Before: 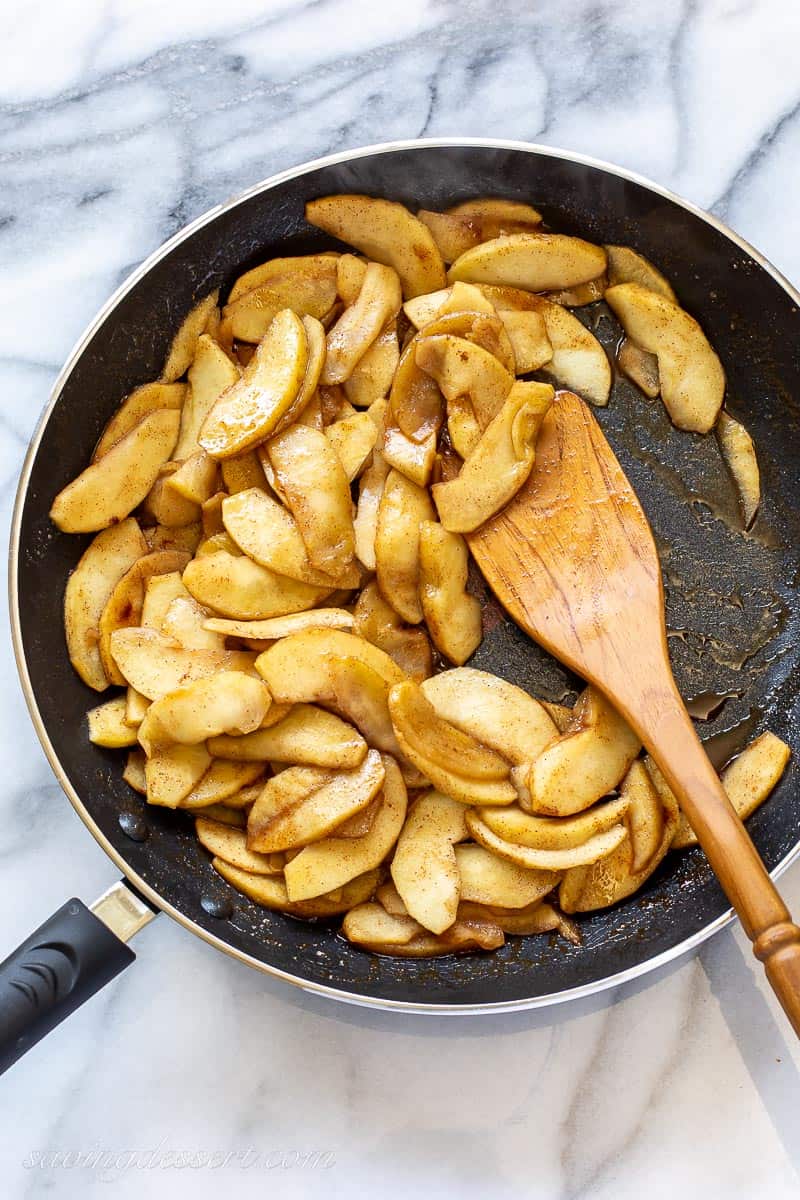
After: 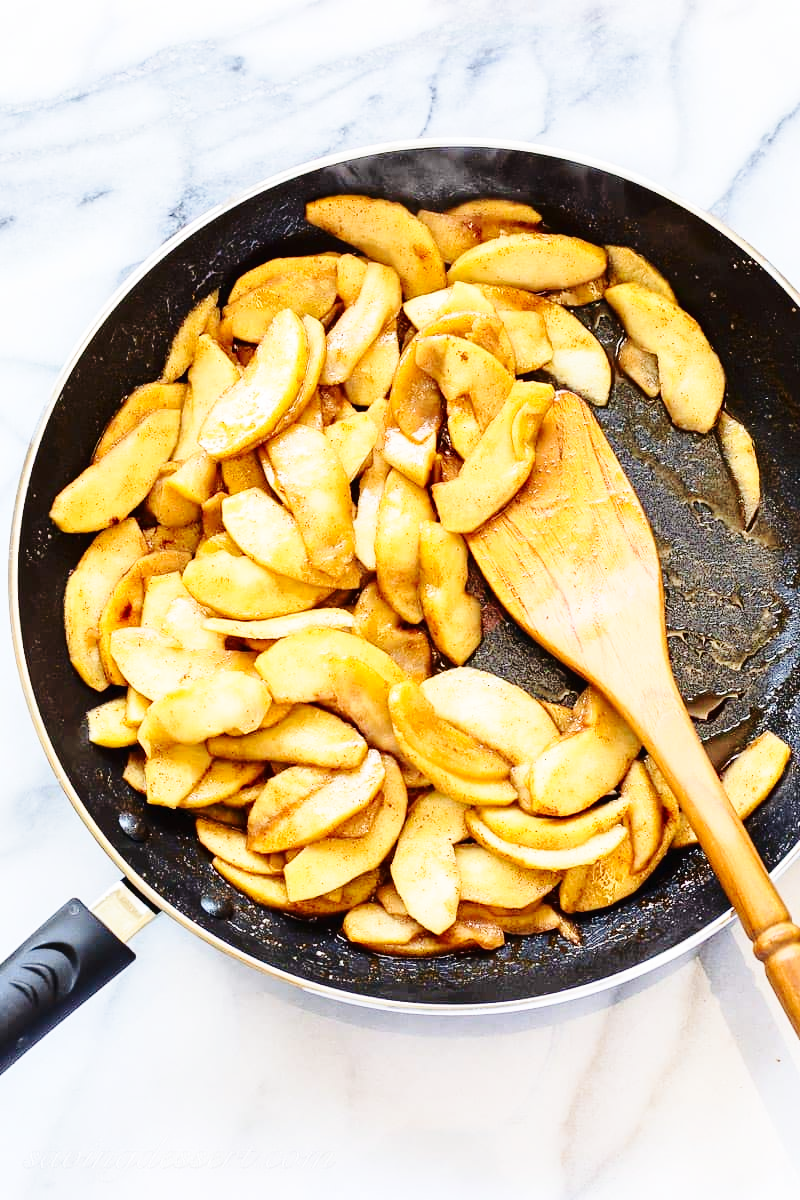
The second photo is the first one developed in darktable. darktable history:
tone curve: curves: ch0 [(0, 0) (0.003, 0.015) (0.011, 0.019) (0.025, 0.026) (0.044, 0.041) (0.069, 0.057) (0.1, 0.085) (0.136, 0.116) (0.177, 0.158) (0.224, 0.215) (0.277, 0.286) (0.335, 0.367) (0.399, 0.452) (0.468, 0.534) (0.543, 0.612) (0.623, 0.698) (0.709, 0.775) (0.801, 0.858) (0.898, 0.928) (1, 1)], color space Lab, independent channels, preserve colors none
base curve: curves: ch0 [(0, 0) (0.028, 0.03) (0.121, 0.232) (0.46, 0.748) (0.859, 0.968) (1, 1)], preserve colors none
exposure: exposure -0.048 EV, compensate exposure bias true, compensate highlight preservation false
